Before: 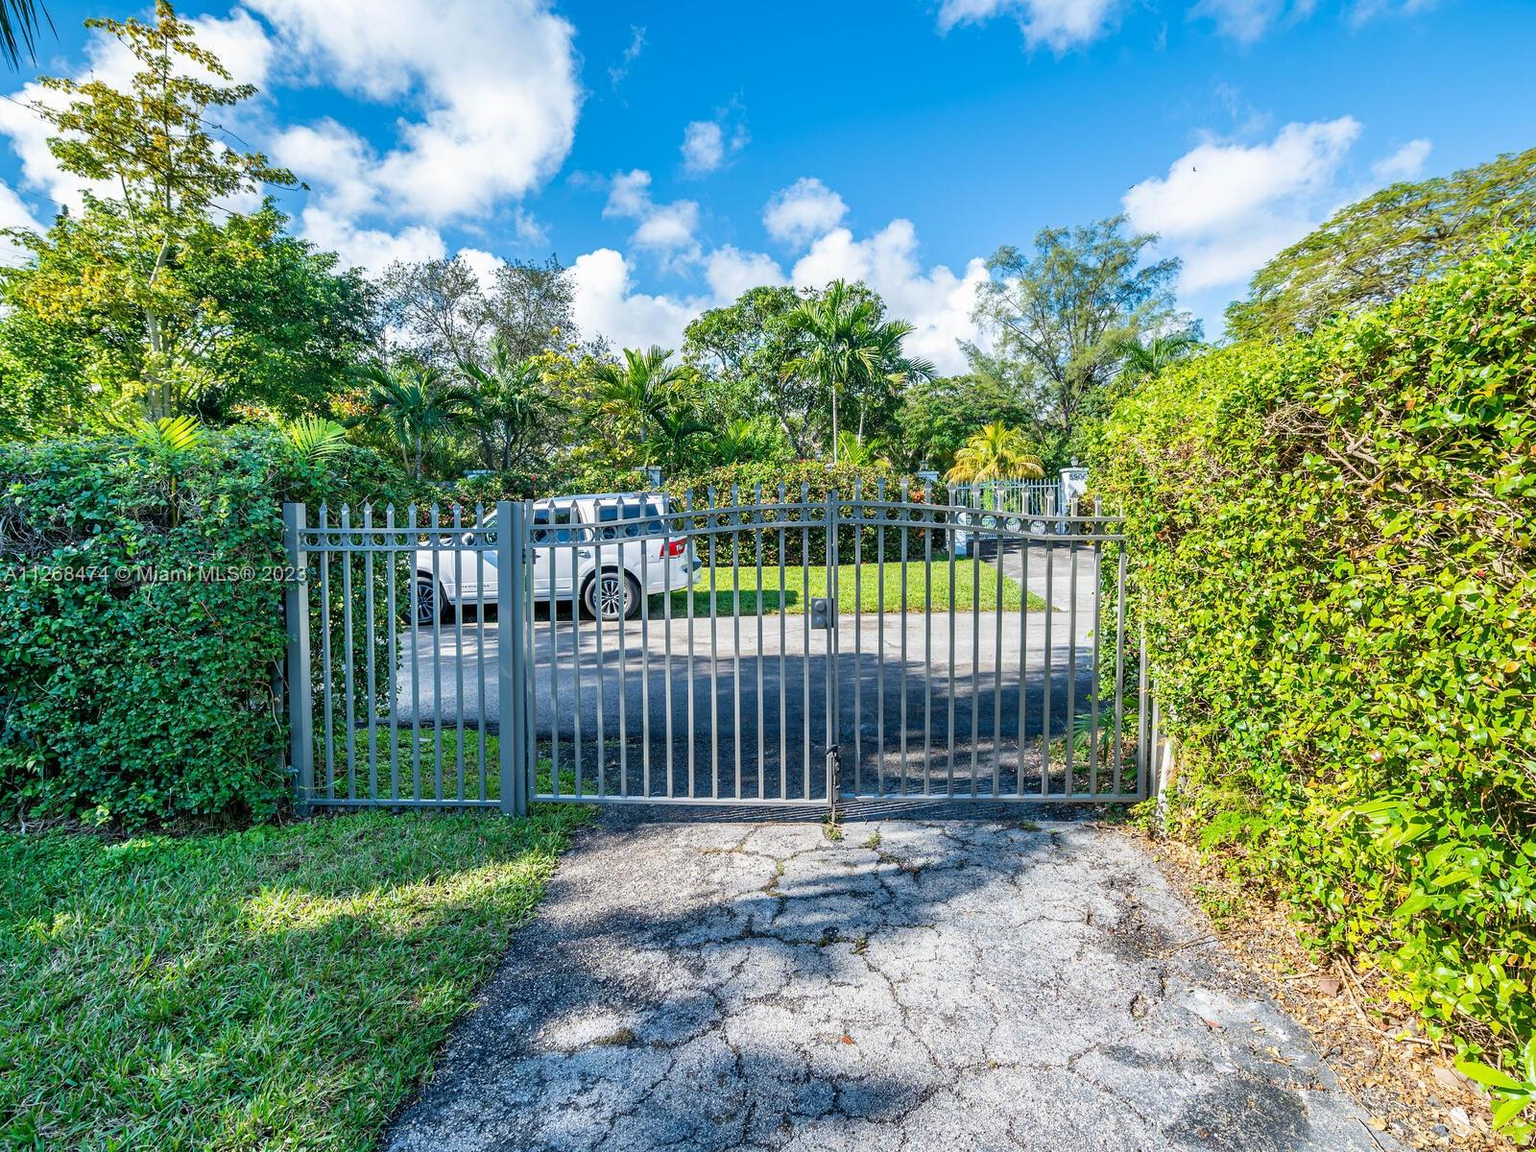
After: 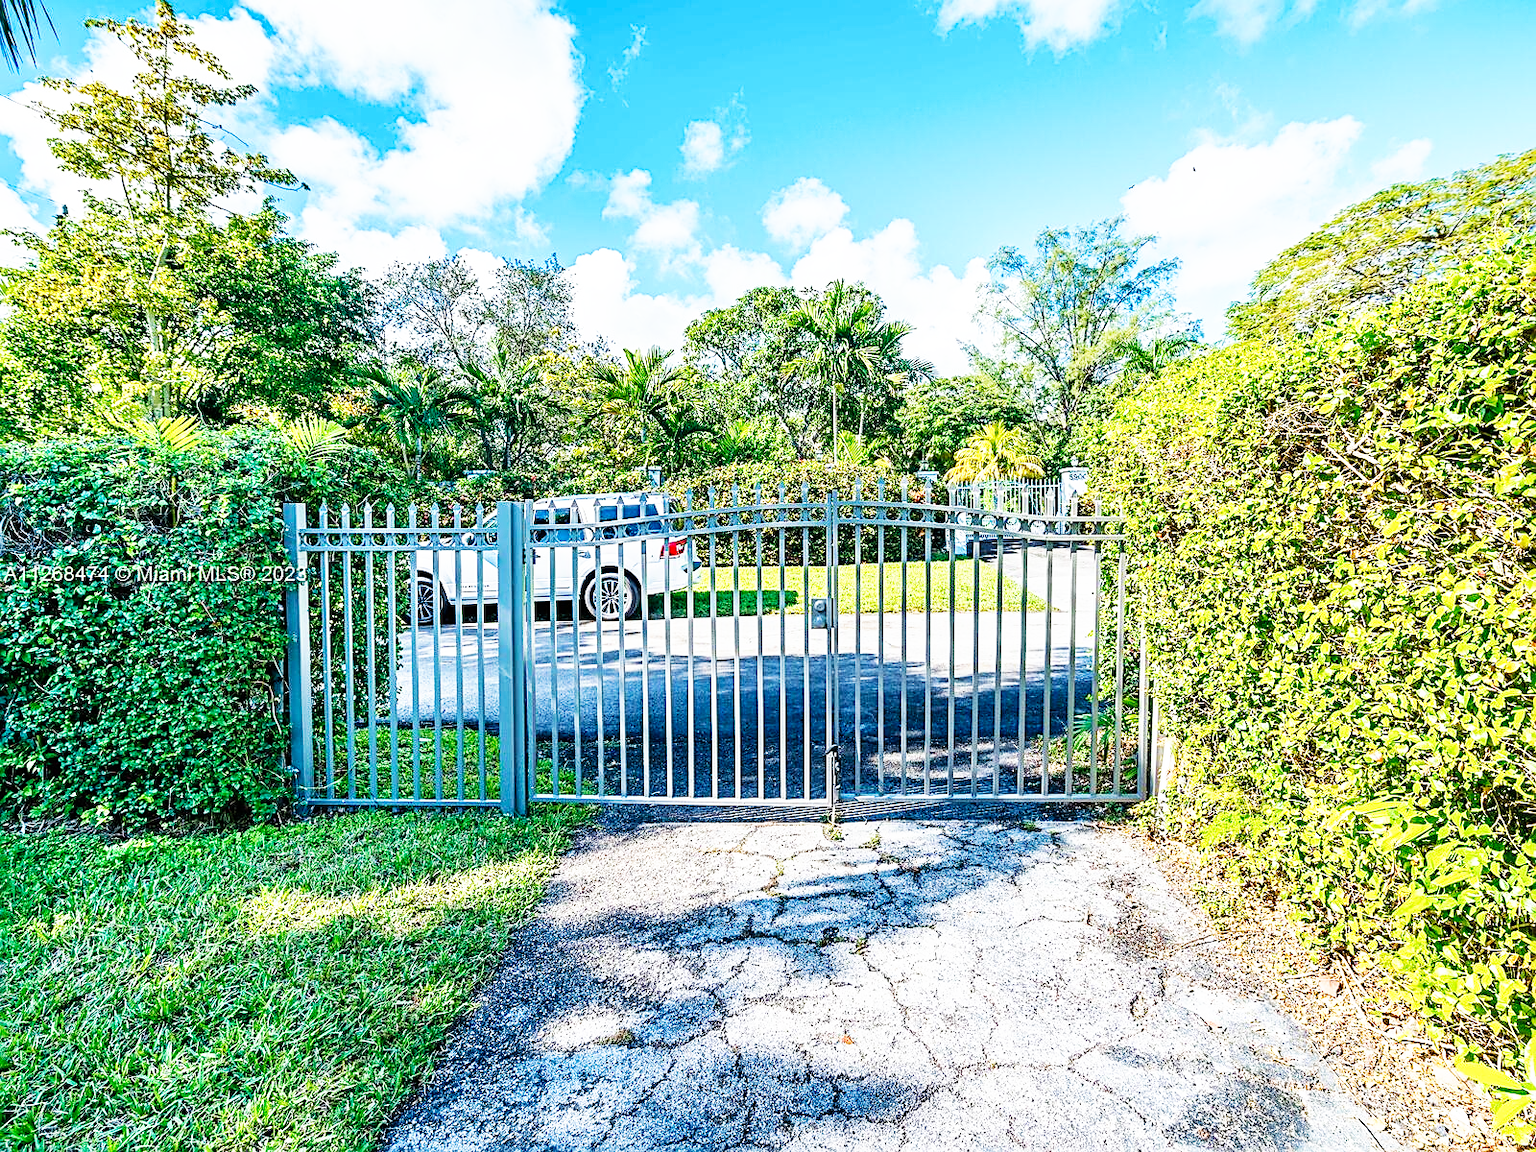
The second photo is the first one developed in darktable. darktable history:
base curve: curves: ch0 [(0, 0) (0.007, 0.004) (0.027, 0.03) (0.046, 0.07) (0.207, 0.54) (0.442, 0.872) (0.673, 0.972) (1, 1)], preserve colors none
sharpen: amount 0.6
velvia: on, module defaults
